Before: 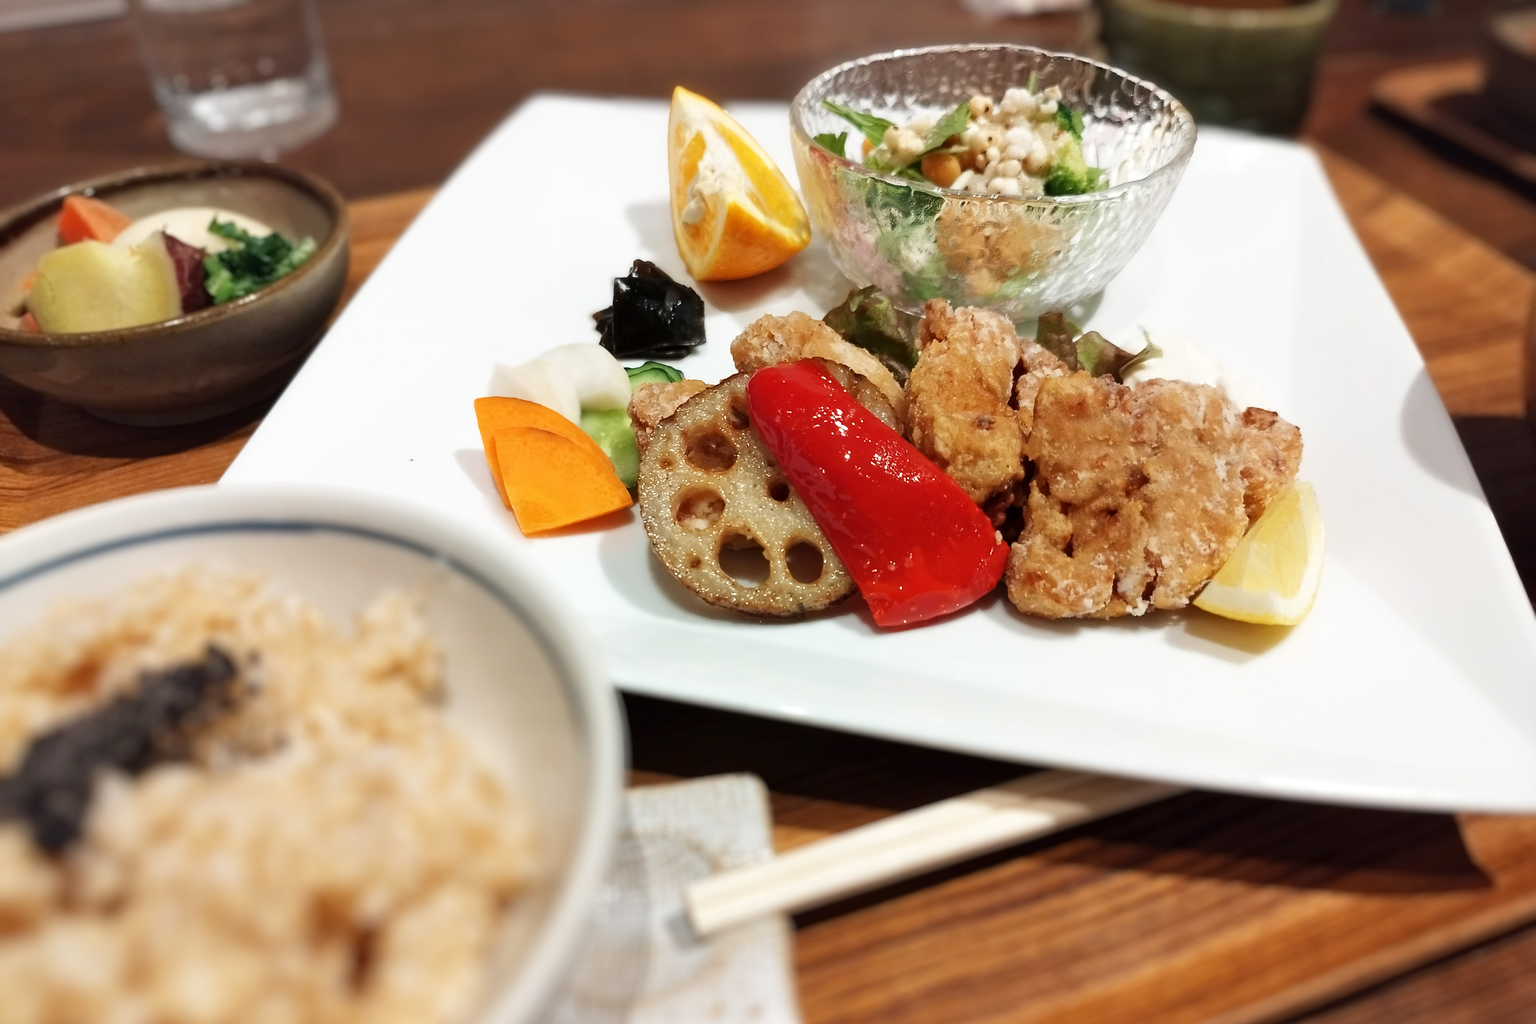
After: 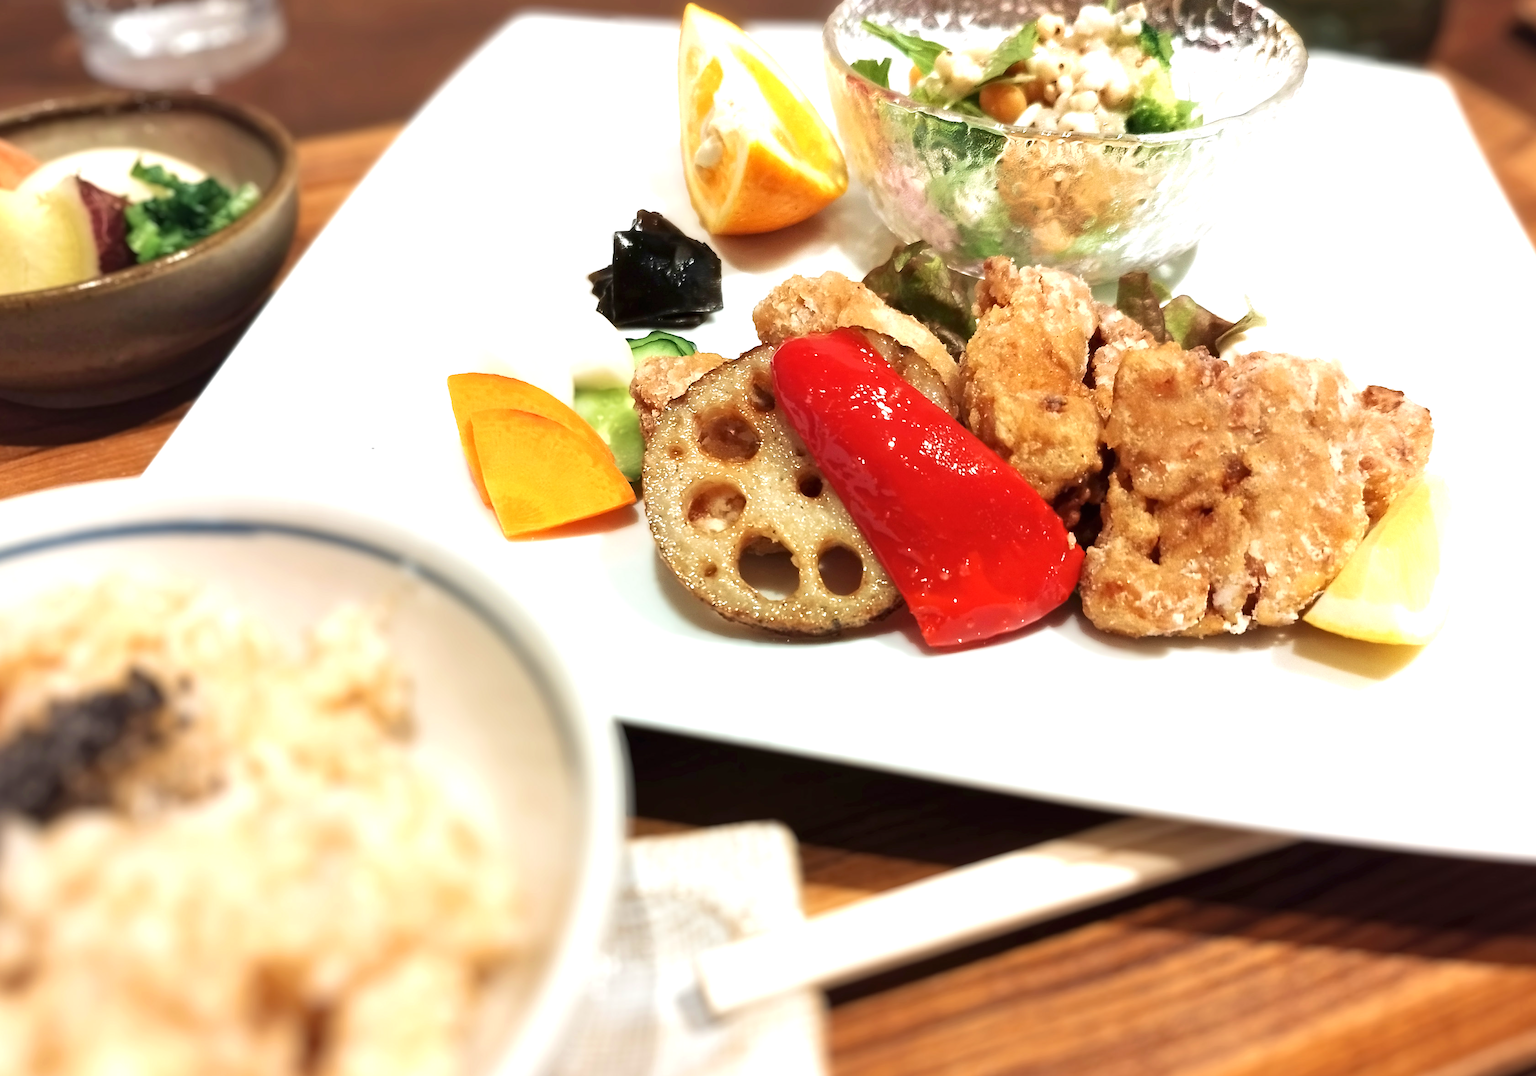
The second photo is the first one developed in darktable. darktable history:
crop: left 6.446%, top 8.188%, right 9.538%, bottom 3.548%
exposure: black level correction 0, exposure 0.7 EV, compensate exposure bias true, compensate highlight preservation false
velvia: on, module defaults
